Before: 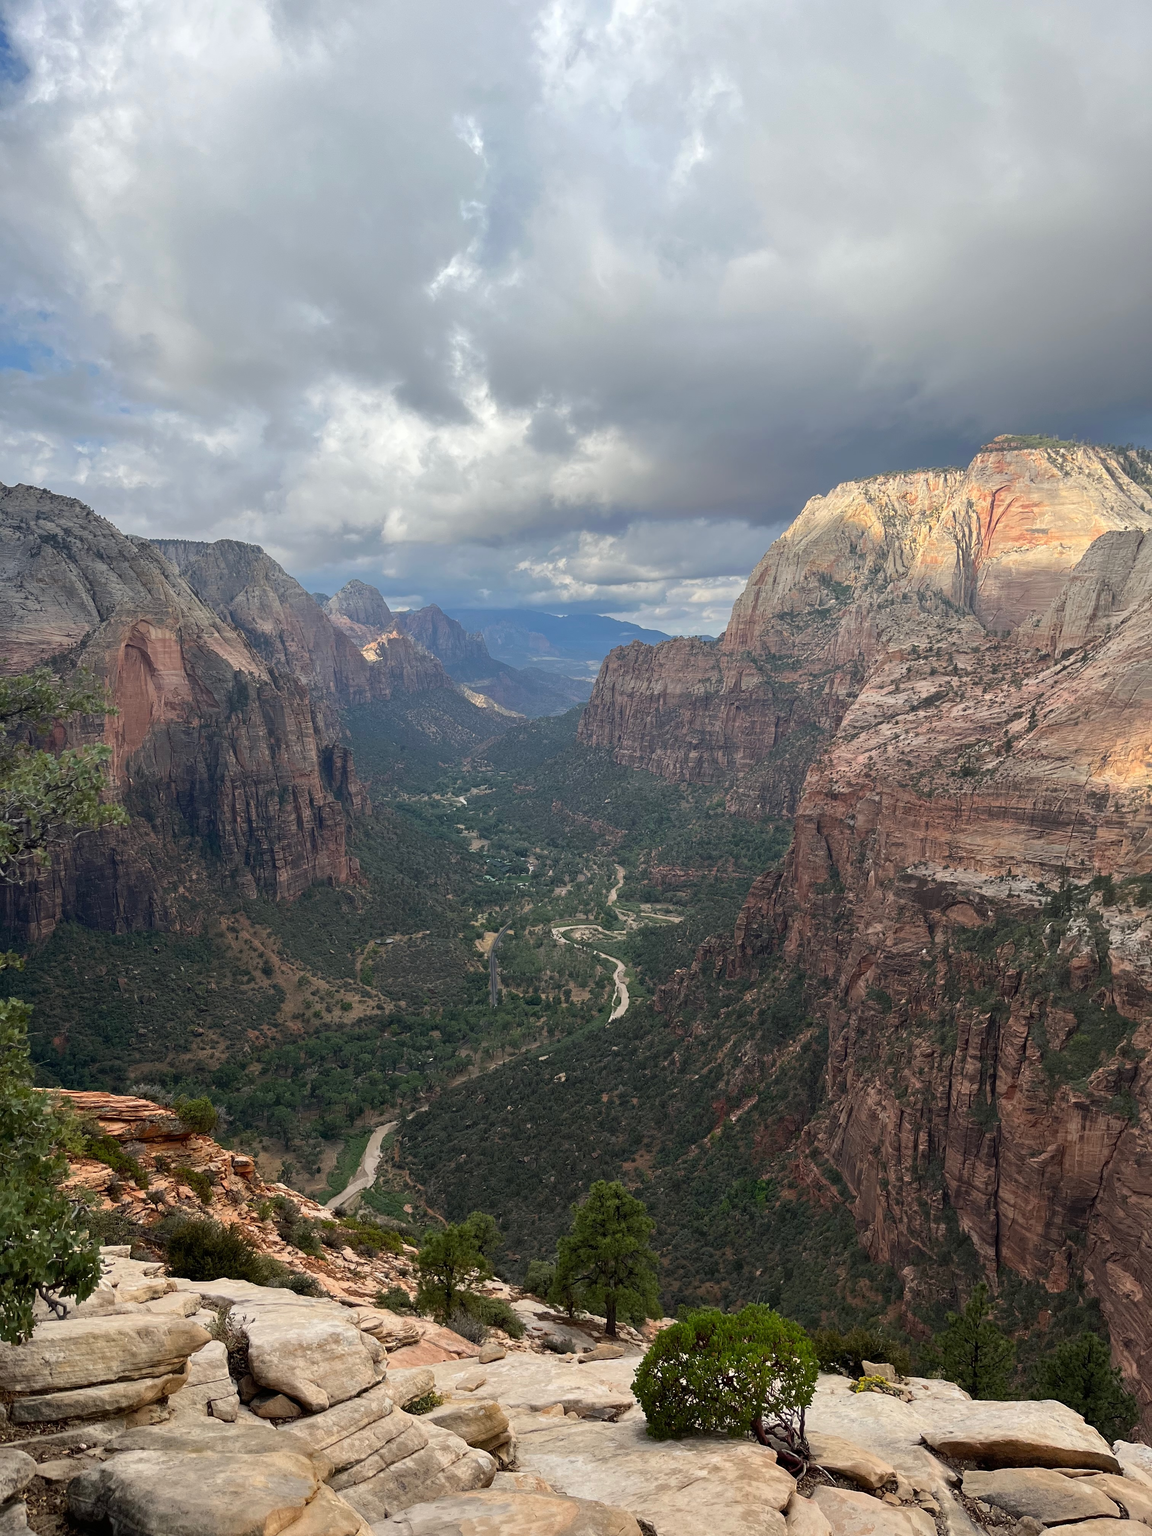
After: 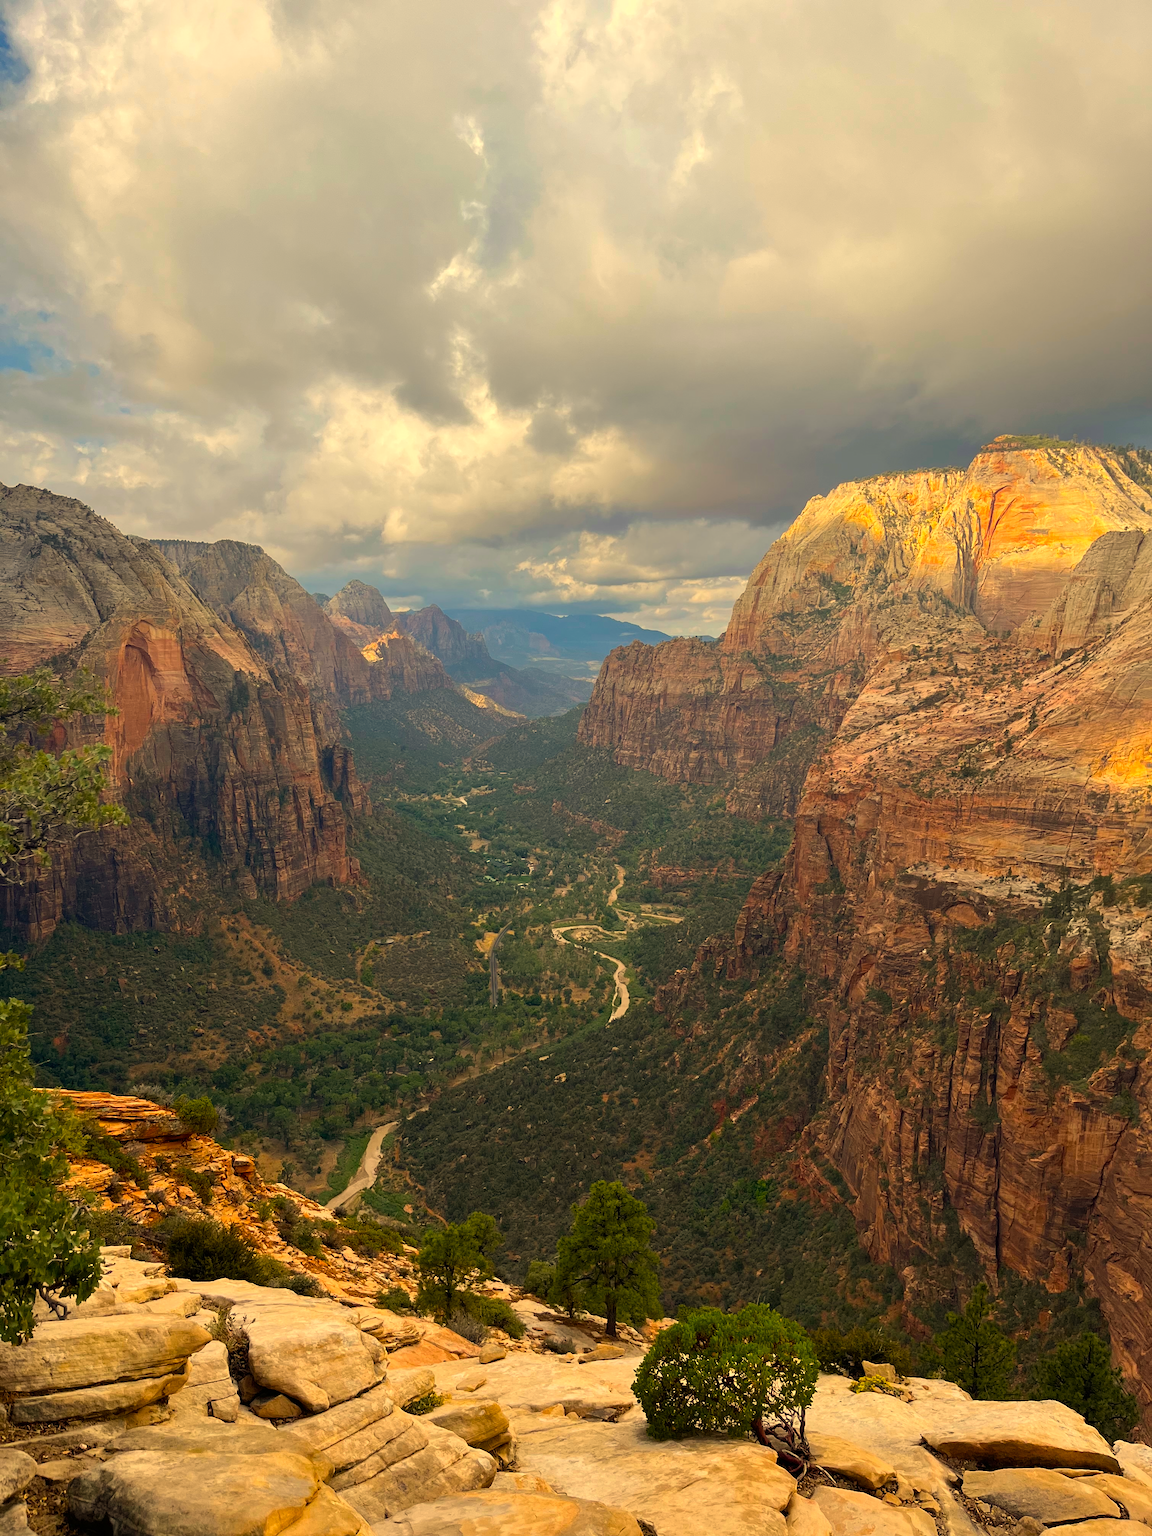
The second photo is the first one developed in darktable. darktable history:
white balance: red 1.123, blue 0.83
color balance rgb: perceptual saturation grading › global saturation 40%, global vibrance 15%
